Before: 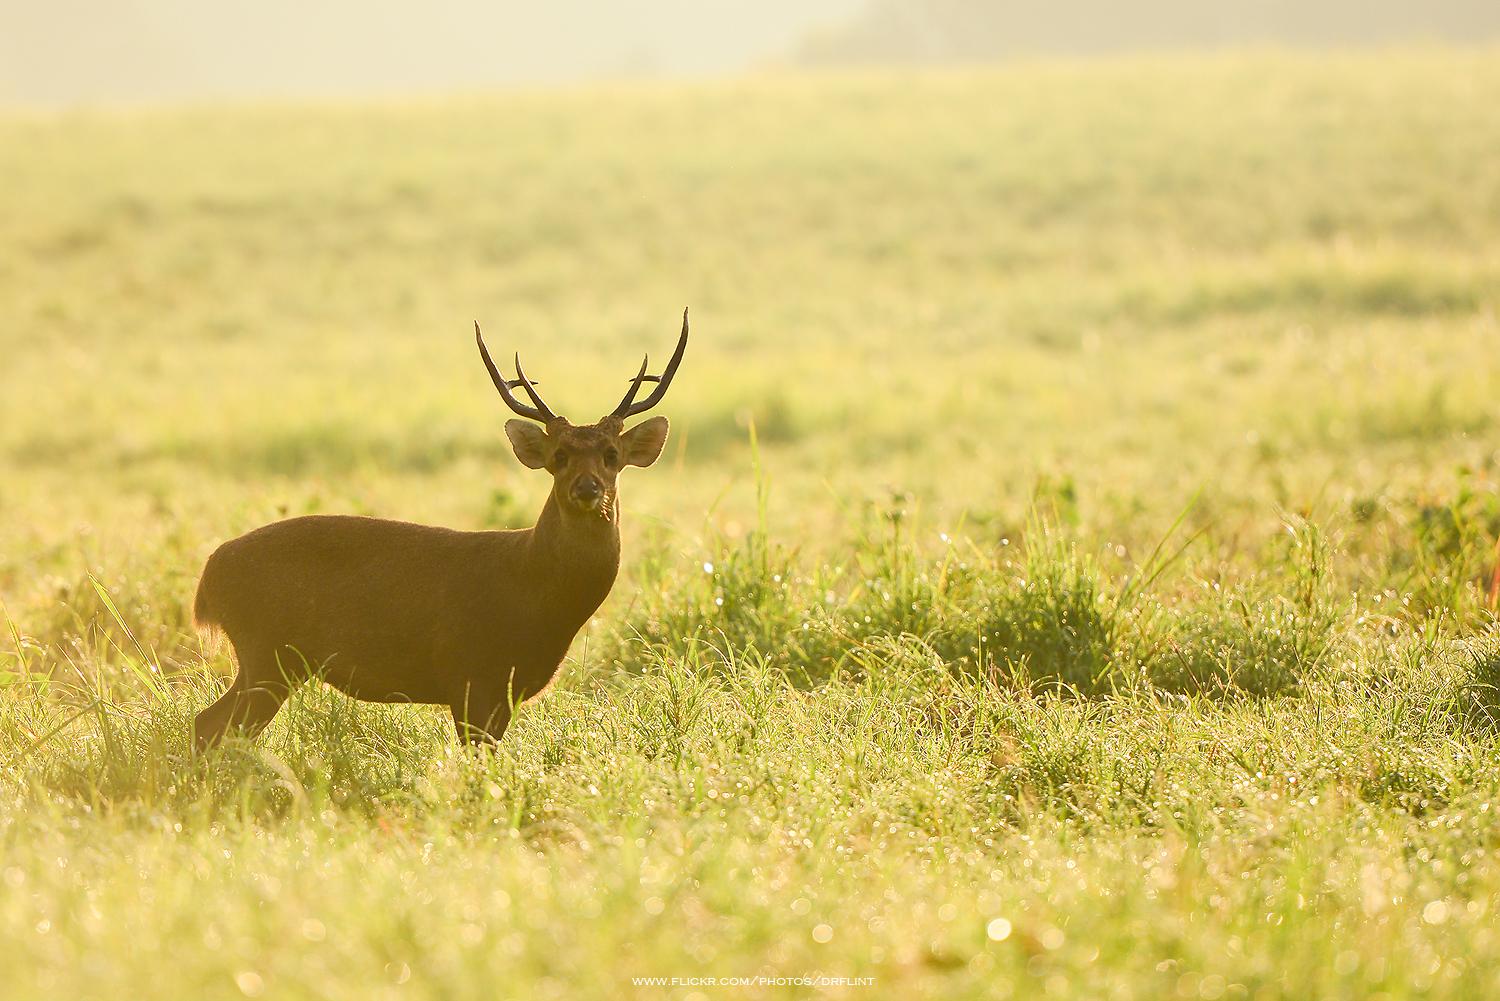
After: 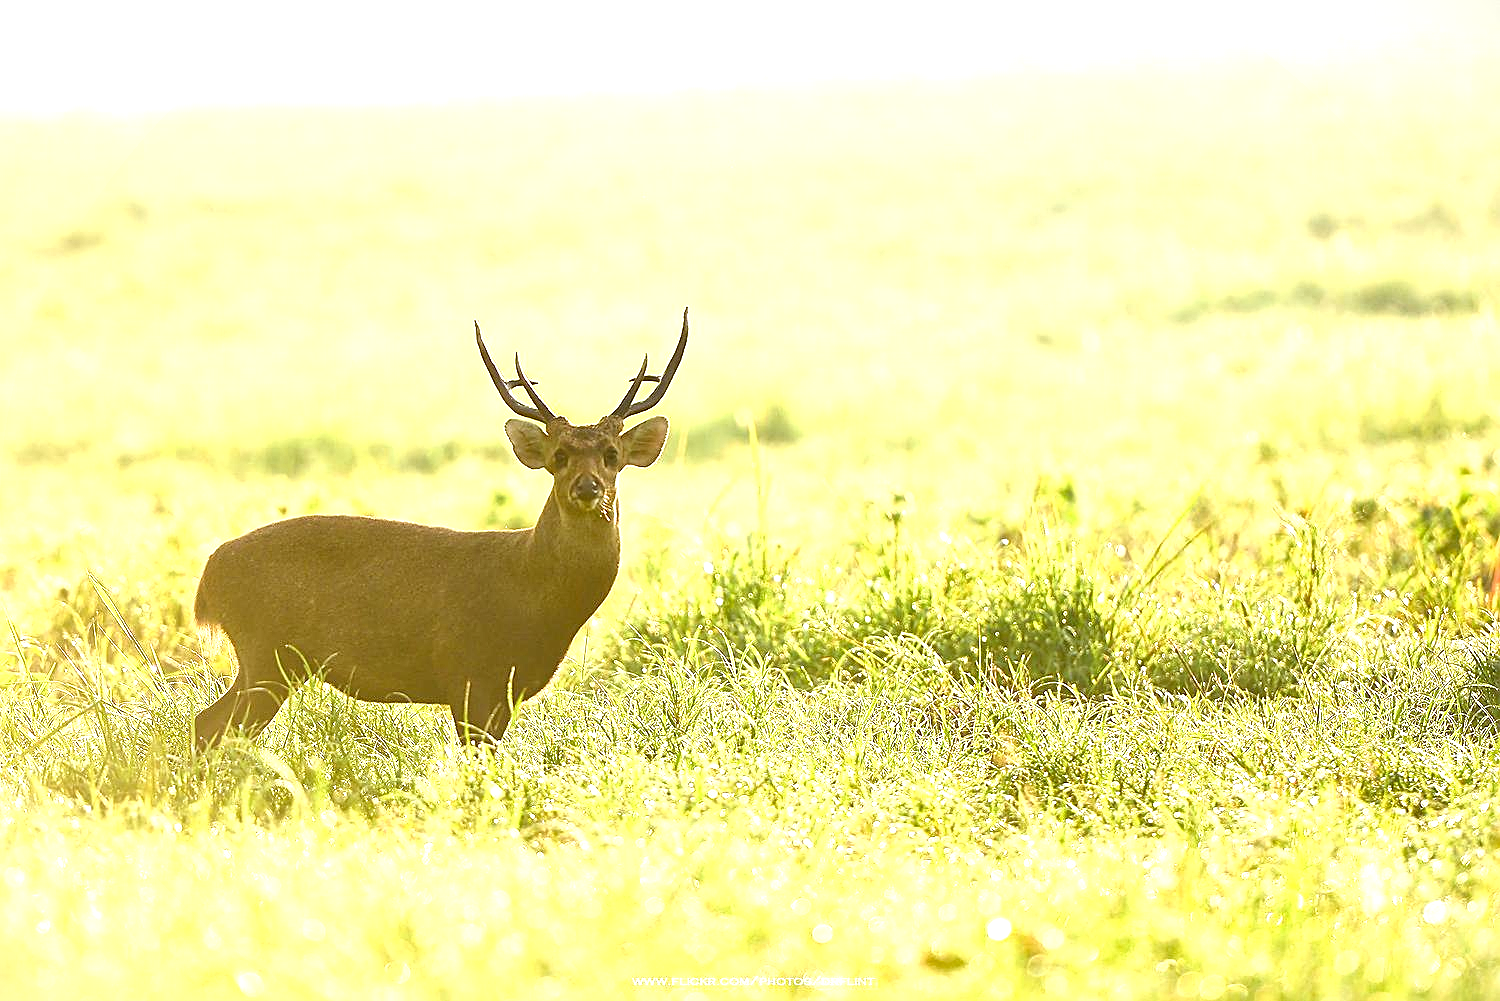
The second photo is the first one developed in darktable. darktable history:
exposure: black level correction 0, exposure 1 EV, compensate highlight preservation false
sharpen: on, module defaults
white balance: red 0.931, blue 1.11
local contrast: mode bilateral grid, contrast 20, coarseness 20, detail 150%, midtone range 0.2
vignetting: fall-off start 100%, fall-off radius 71%, brightness -0.434, saturation -0.2, width/height ratio 1.178, dithering 8-bit output, unbound false
